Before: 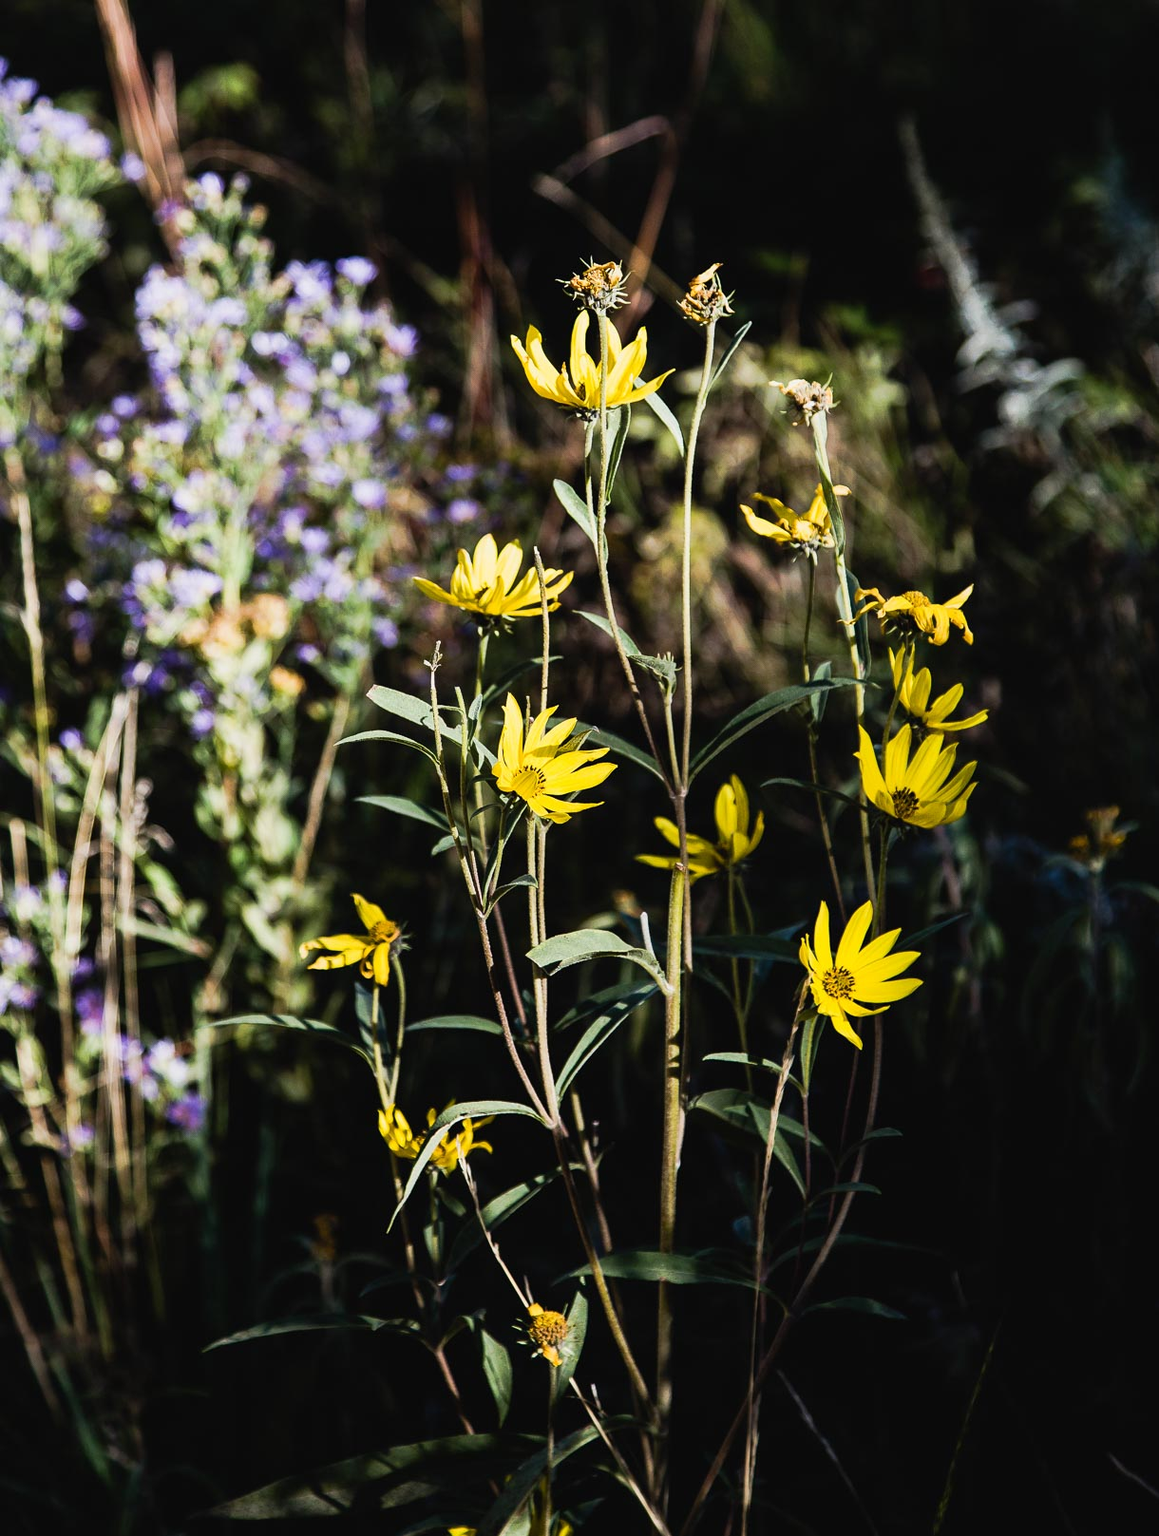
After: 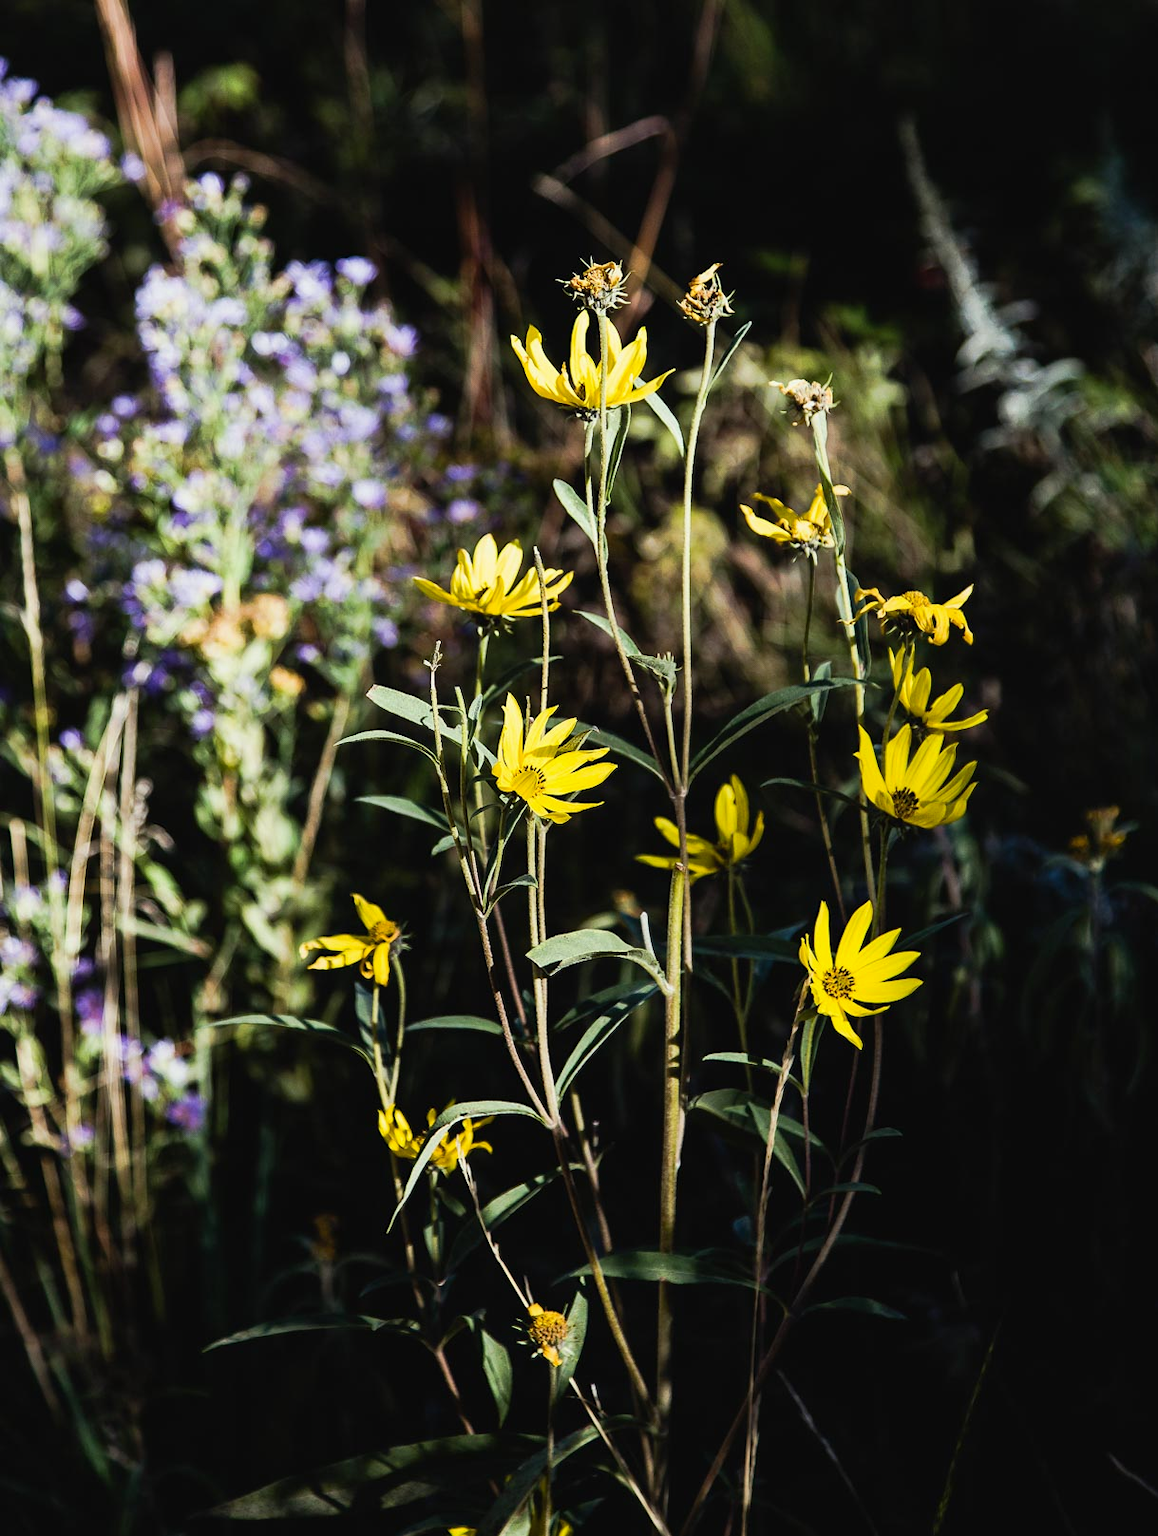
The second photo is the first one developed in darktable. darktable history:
tone equalizer: on, module defaults
color correction: highlights a* -2.66, highlights b* 2.54
